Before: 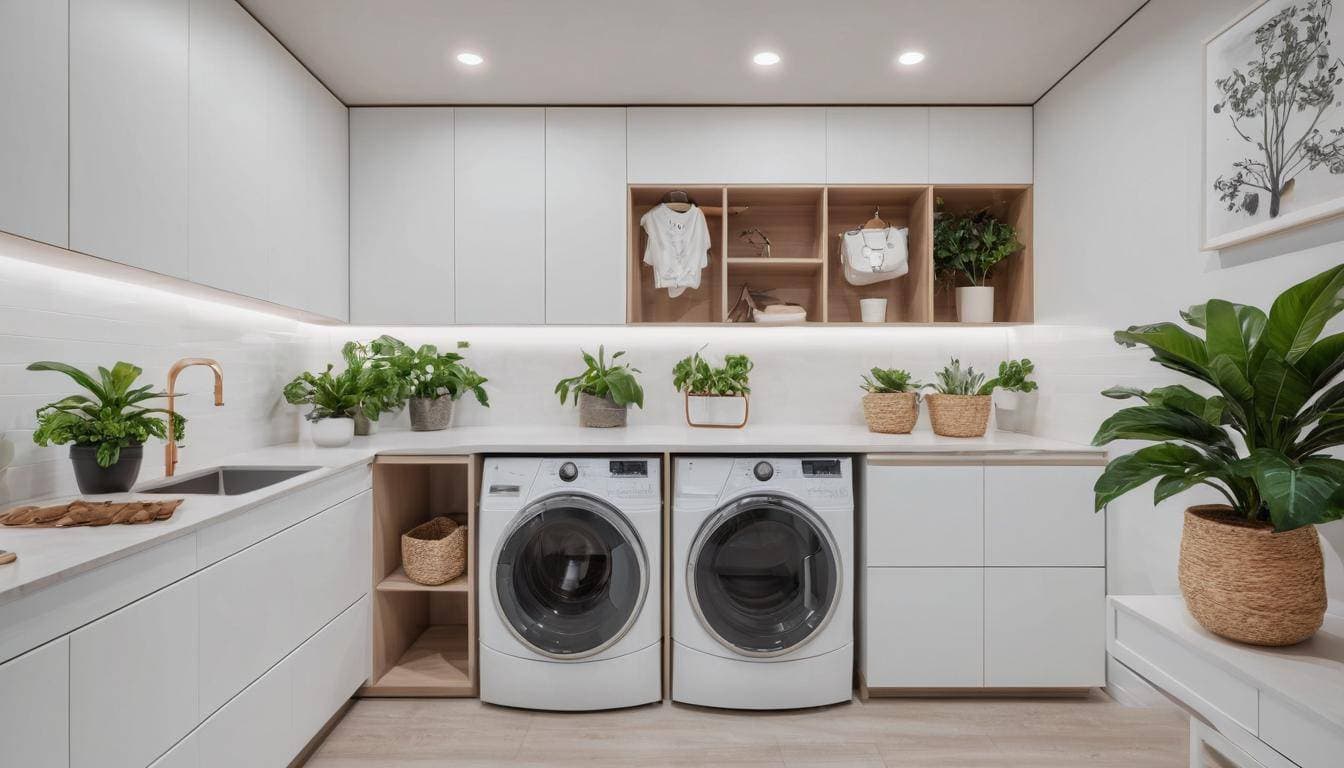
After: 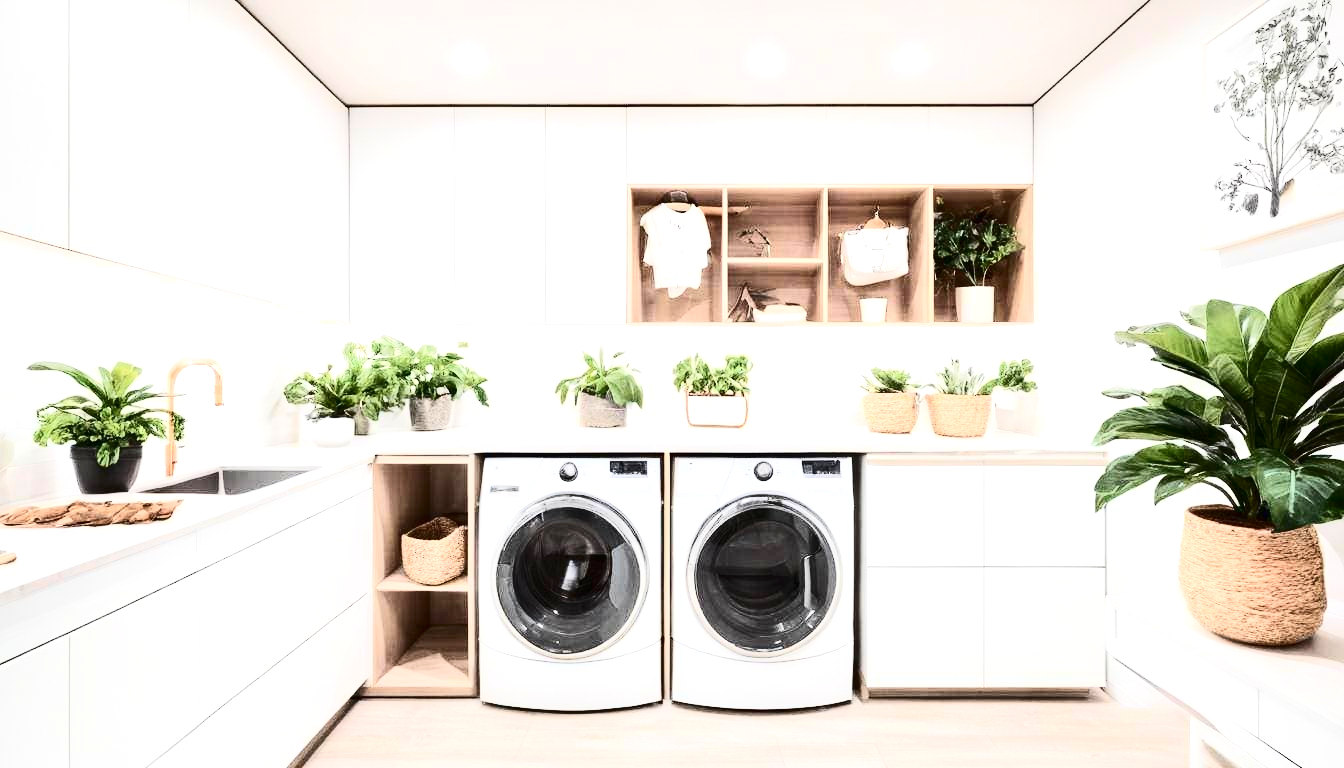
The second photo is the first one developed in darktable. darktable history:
contrast brightness saturation: contrast 0.5, saturation -0.1
base curve: curves: ch0 [(0, 0) (0.262, 0.32) (0.722, 0.705) (1, 1)]
exposure: black level correction 0, exposure 1.2 EV, compensate exposure bias true, compensate highlight preservation false
